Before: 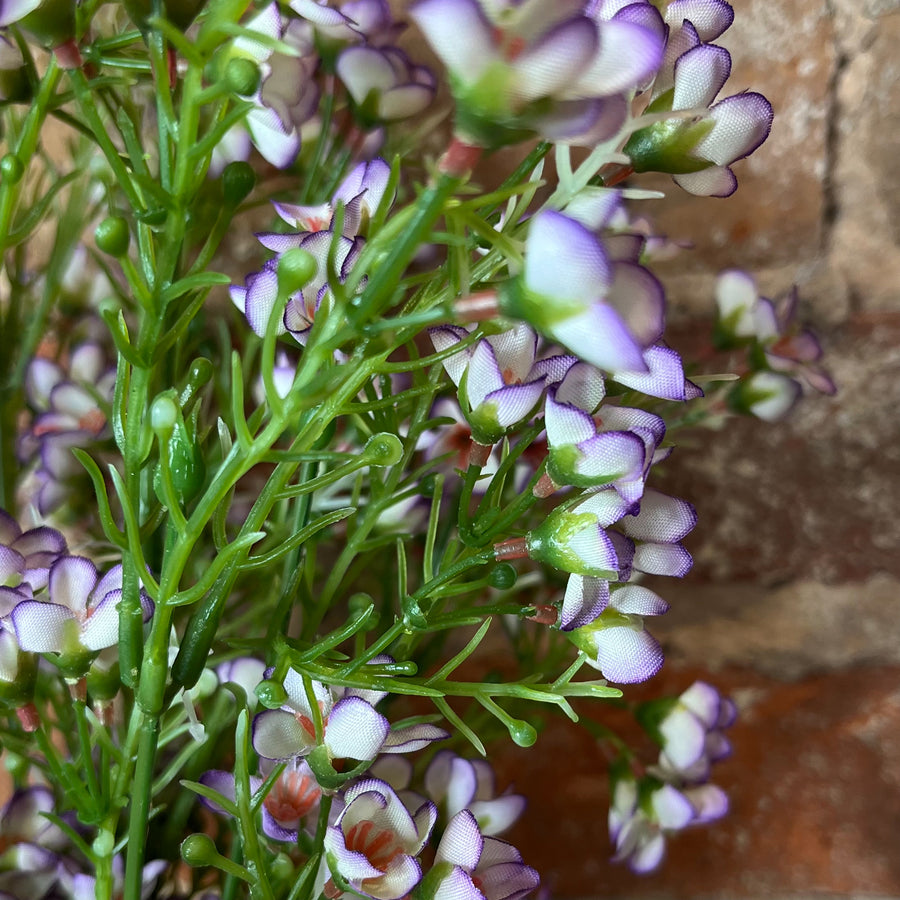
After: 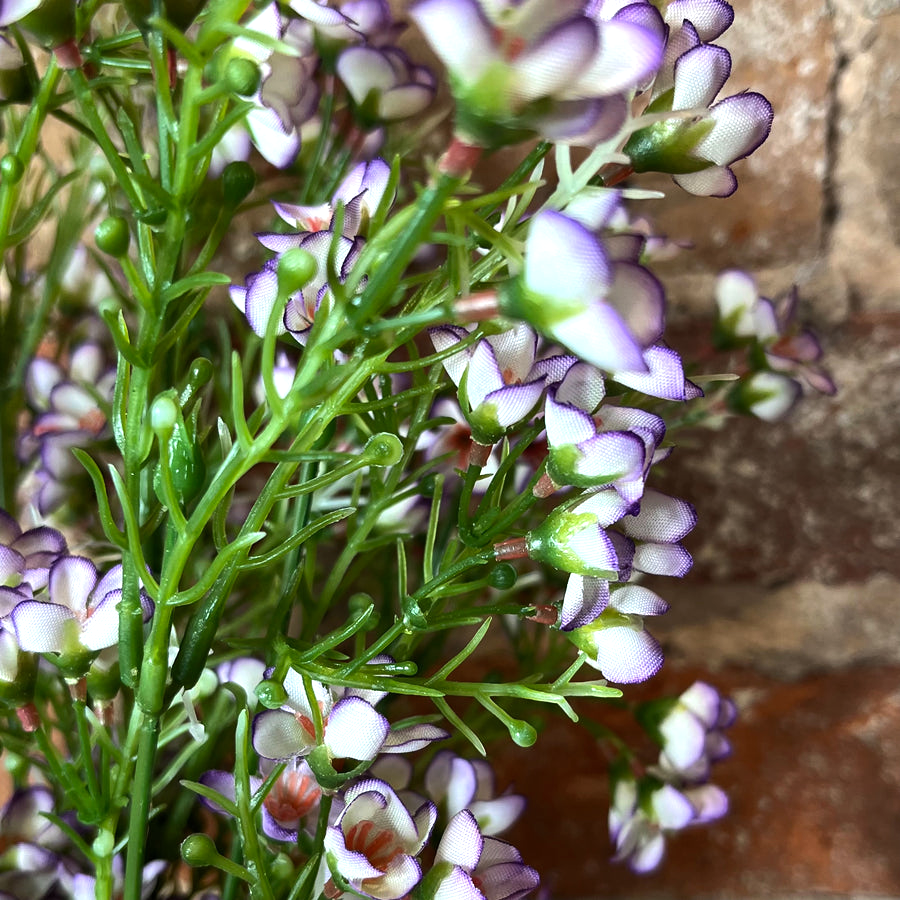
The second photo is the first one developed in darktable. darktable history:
tone equalizer: -8 EV -0.417 EV, -7 EV -0.389 EV, -6 EV -0.333 EV, -5 EV -0.222 EV, -3 EV 0.222 EV, -2 EV 0.333 EV, -1 EV 0.389 EV, +0 EV 0.417 EV, edges refinement/feathering 500, mask exposure compensation -1.57 EV, preserve details no
levels: levels [0, 0.48, 0.961]
